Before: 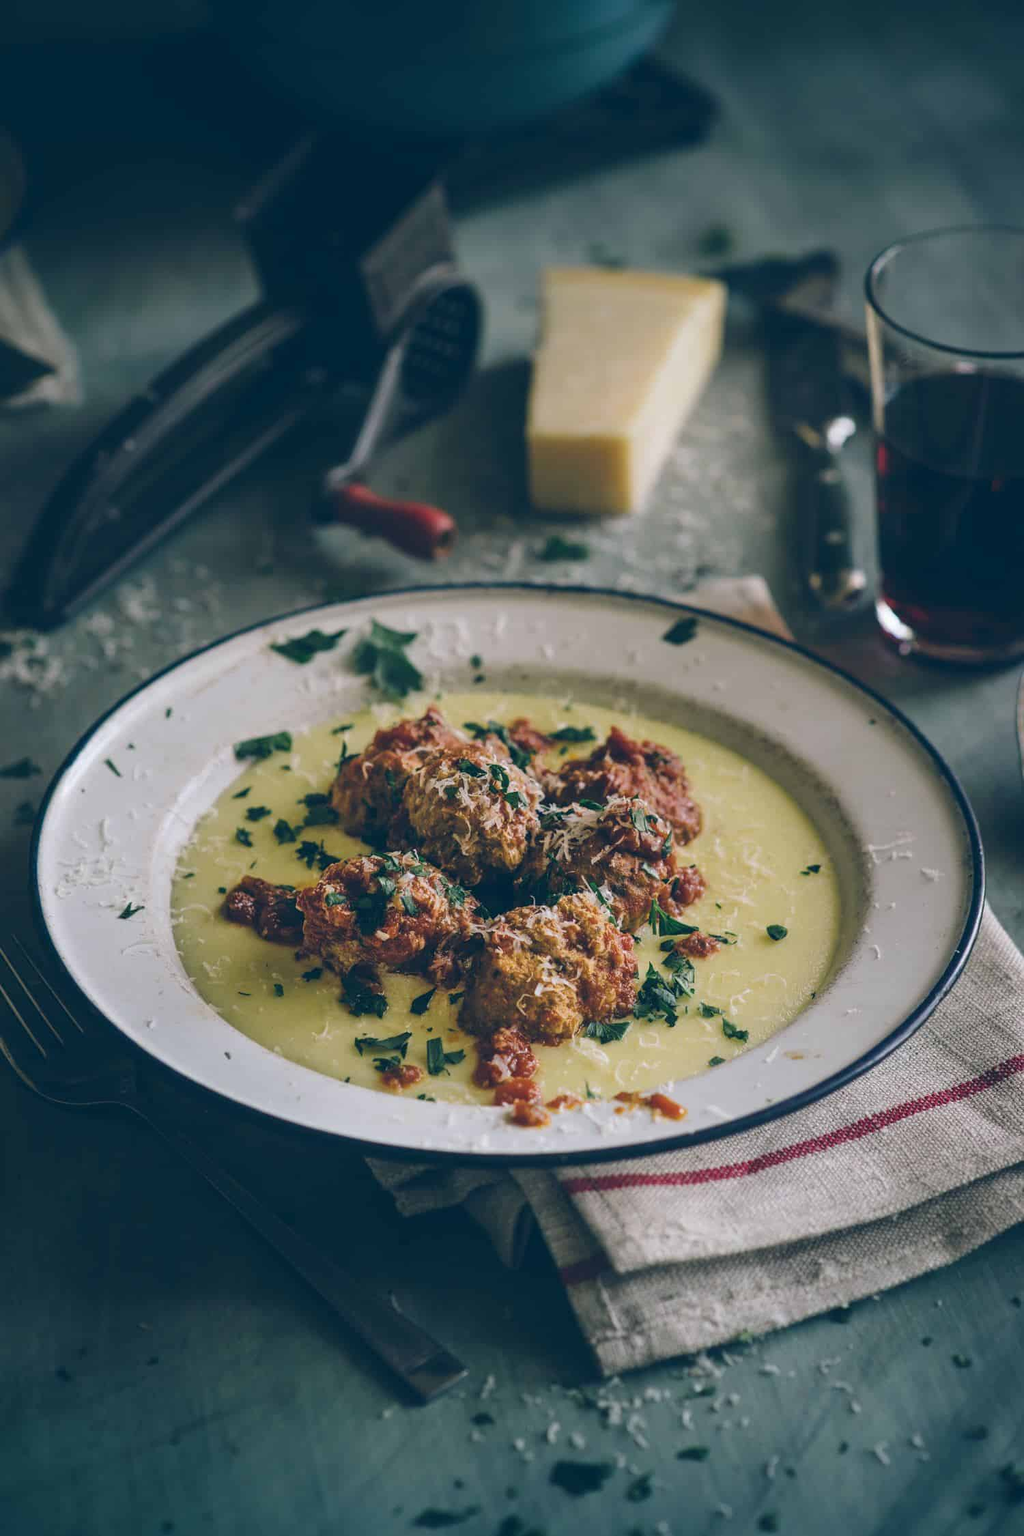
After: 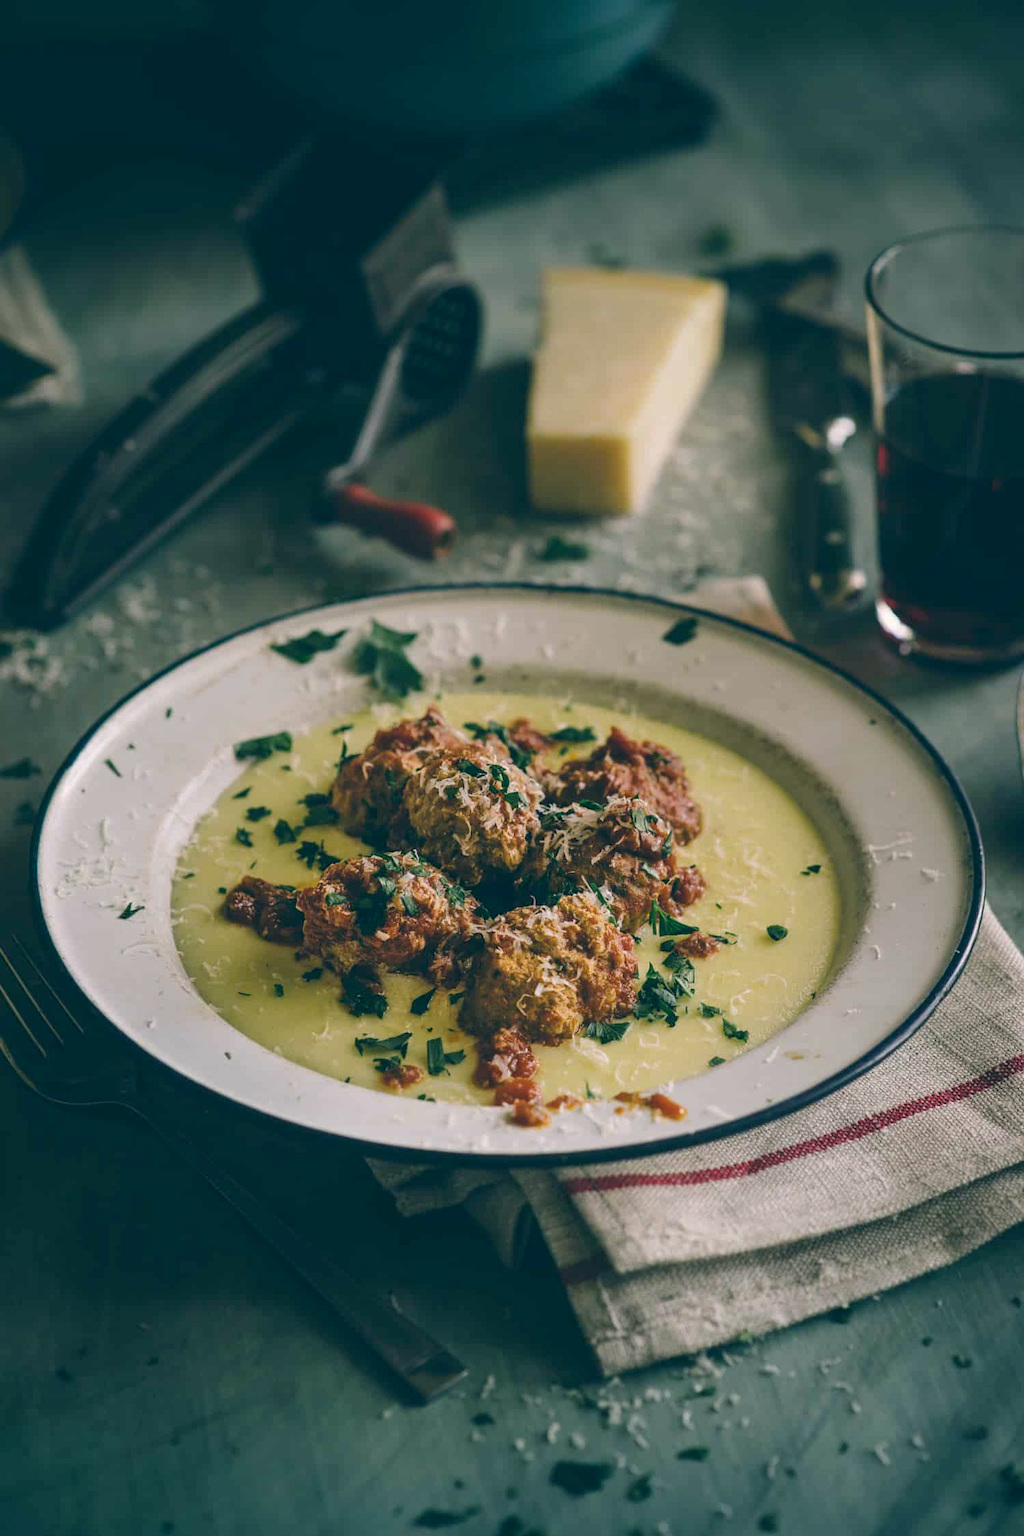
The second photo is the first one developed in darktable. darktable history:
color correction: highlights a* 3.94, highlights b* 4.98, shadows a* -7.03, shadows b* 4.76
